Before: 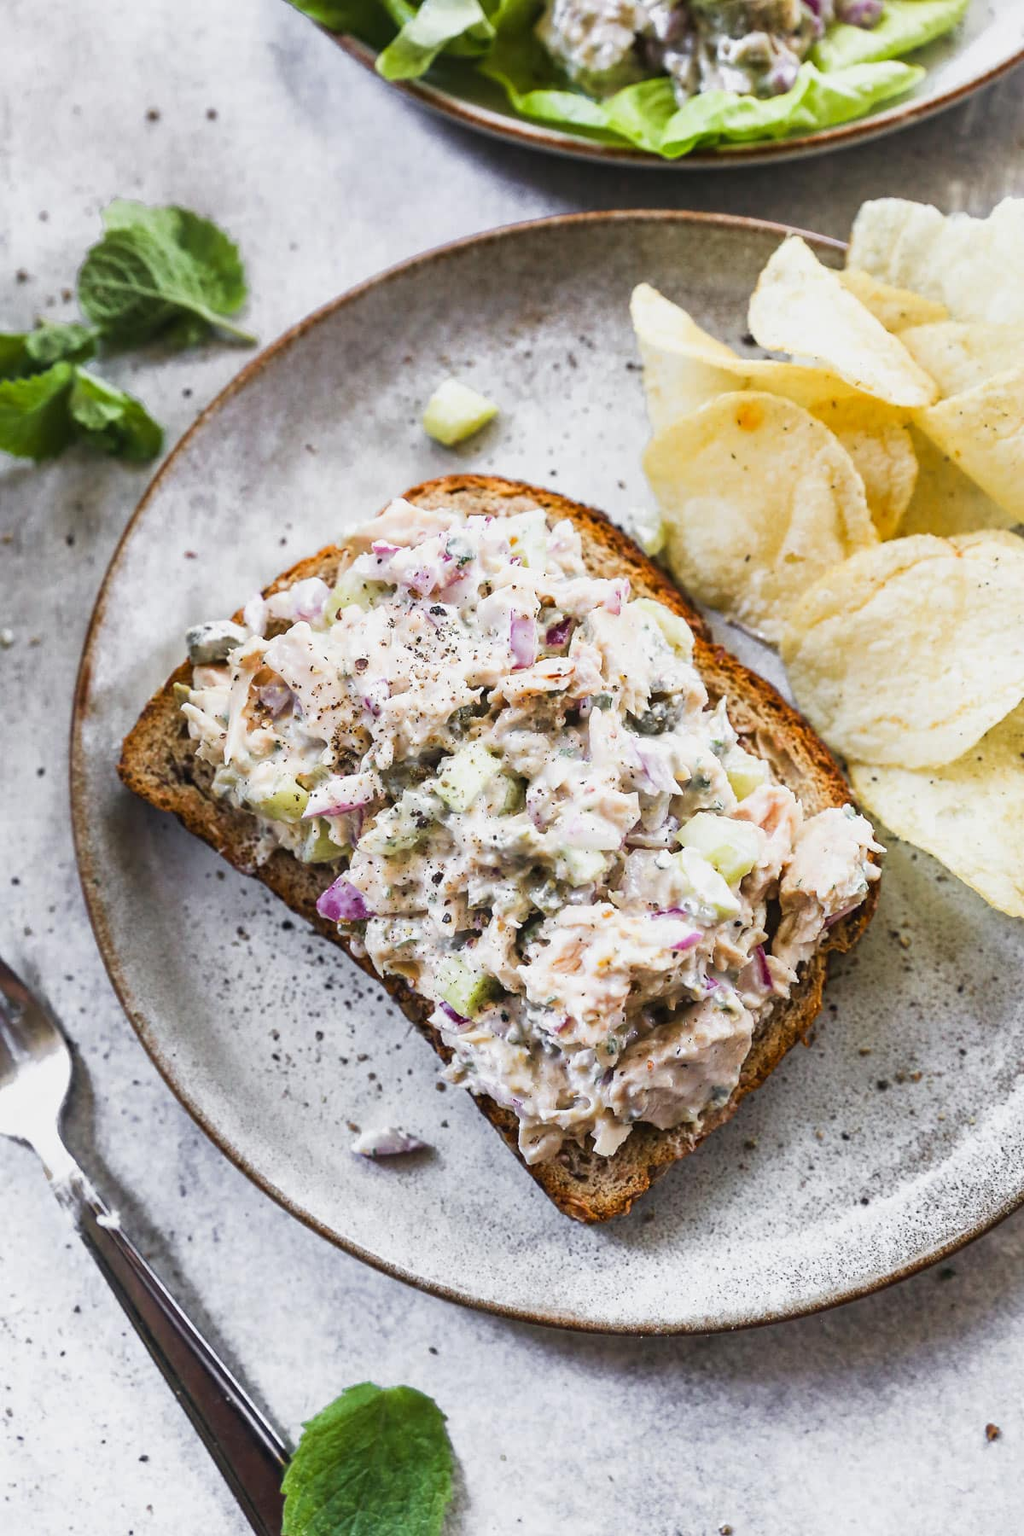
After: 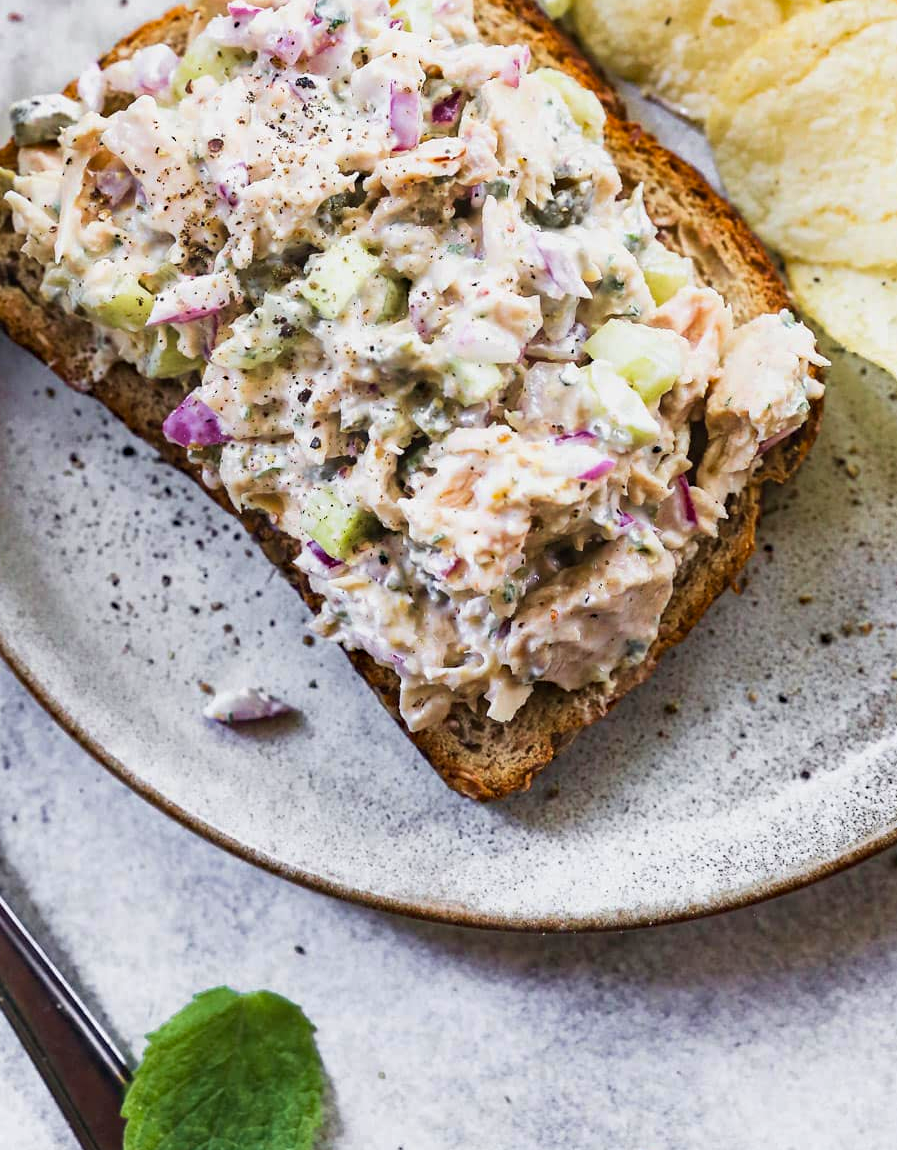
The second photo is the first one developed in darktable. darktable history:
haze removal: compatibility mode true, adaptive false
velvia: on, module defaults
crop and rotate: left 17.385%, top 35.203%, right 7.851%, bottom 0.891%
